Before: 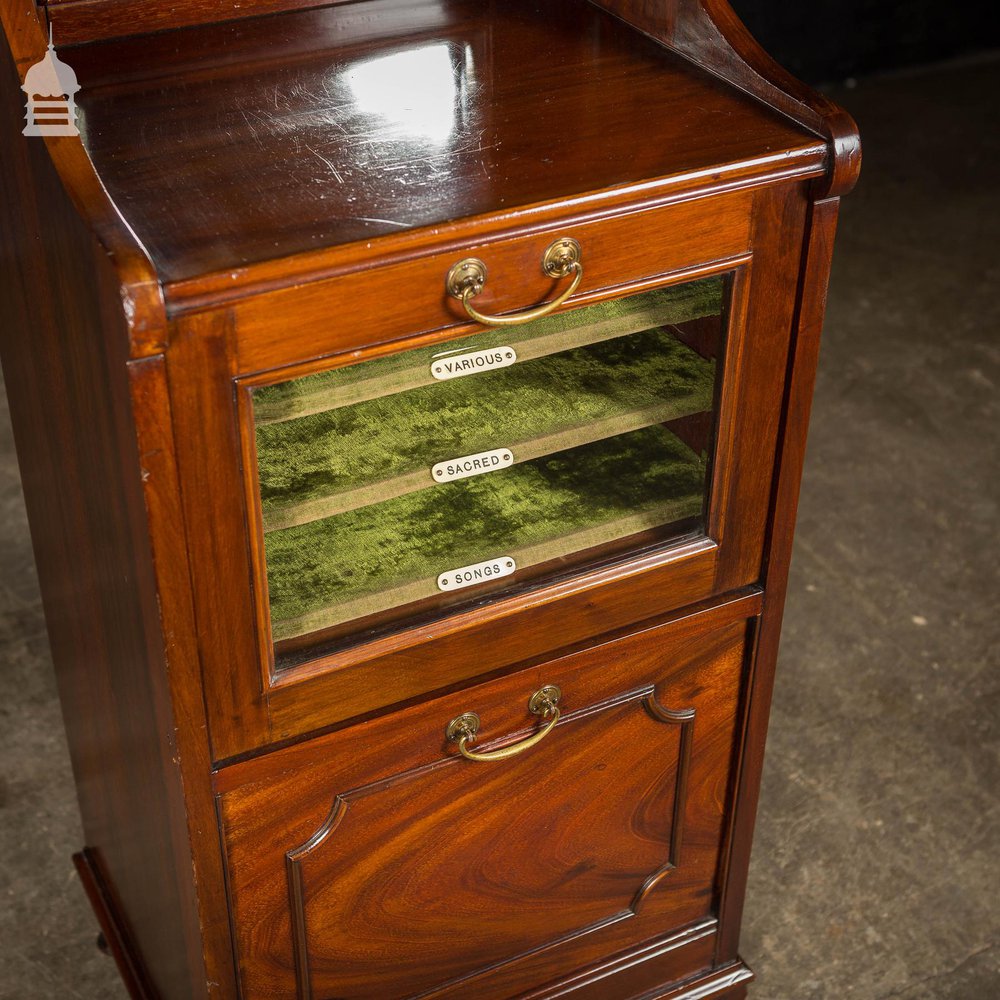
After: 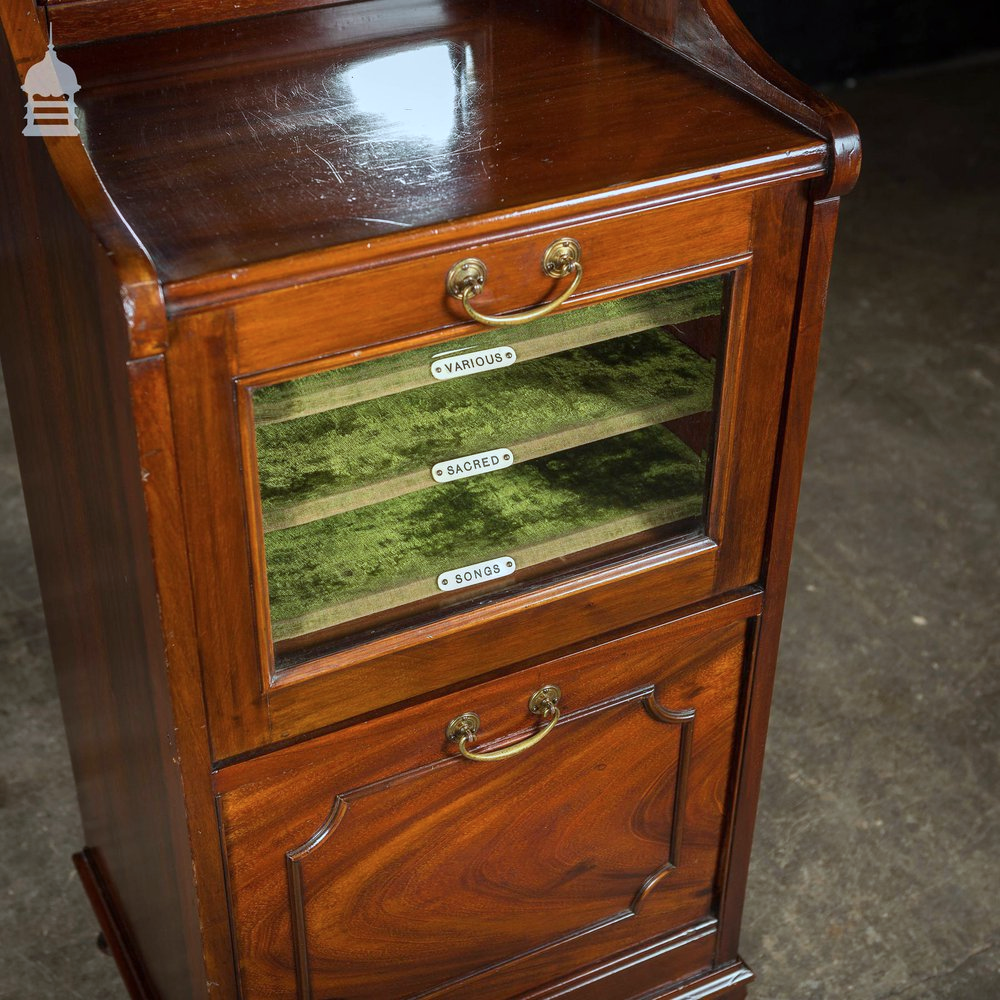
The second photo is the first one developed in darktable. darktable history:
color calibration: illuminant F (fluorescent), F source F9 (Cool White Deluxe 4150 K) – high CRI, x 0.374, y 0.373, temperature 4160.17 K
